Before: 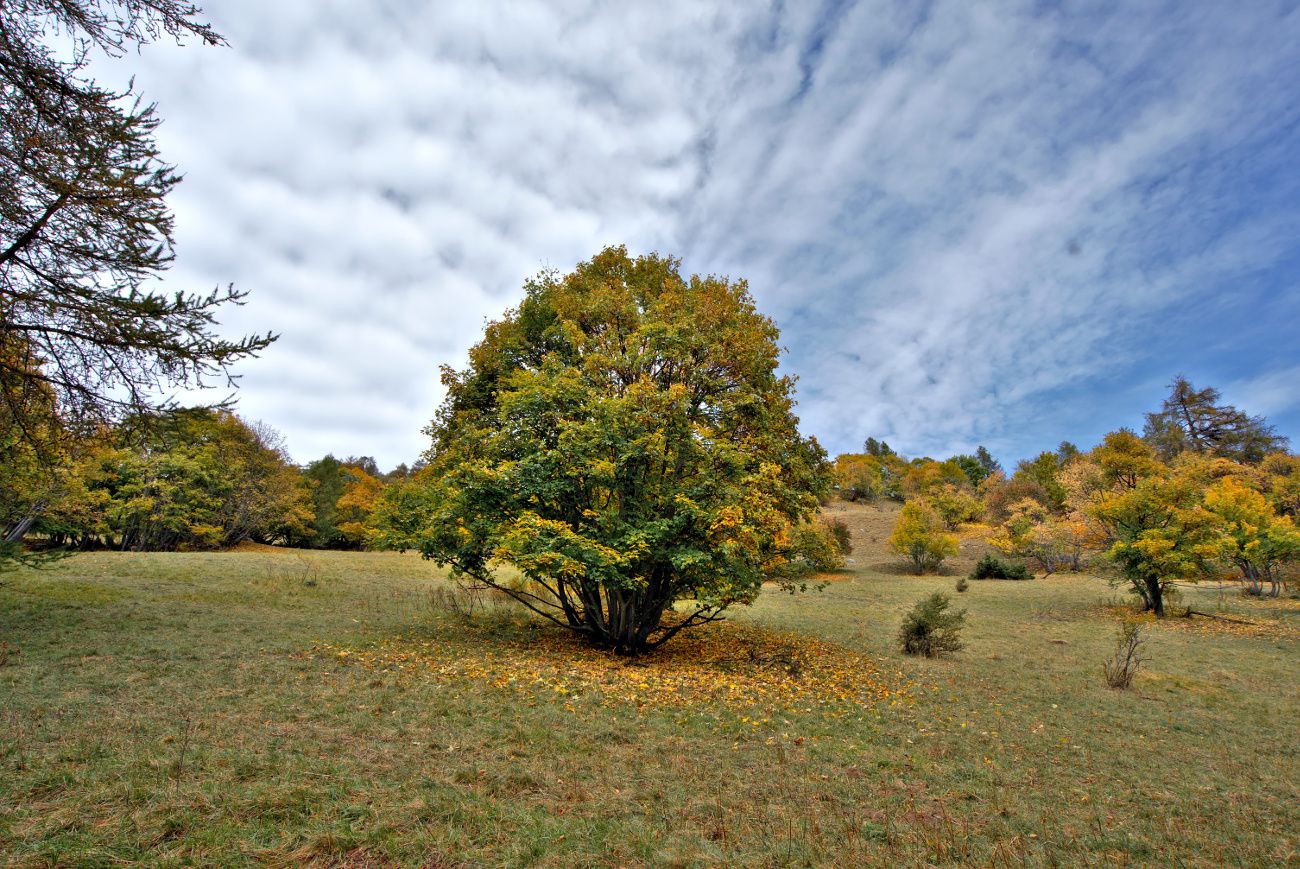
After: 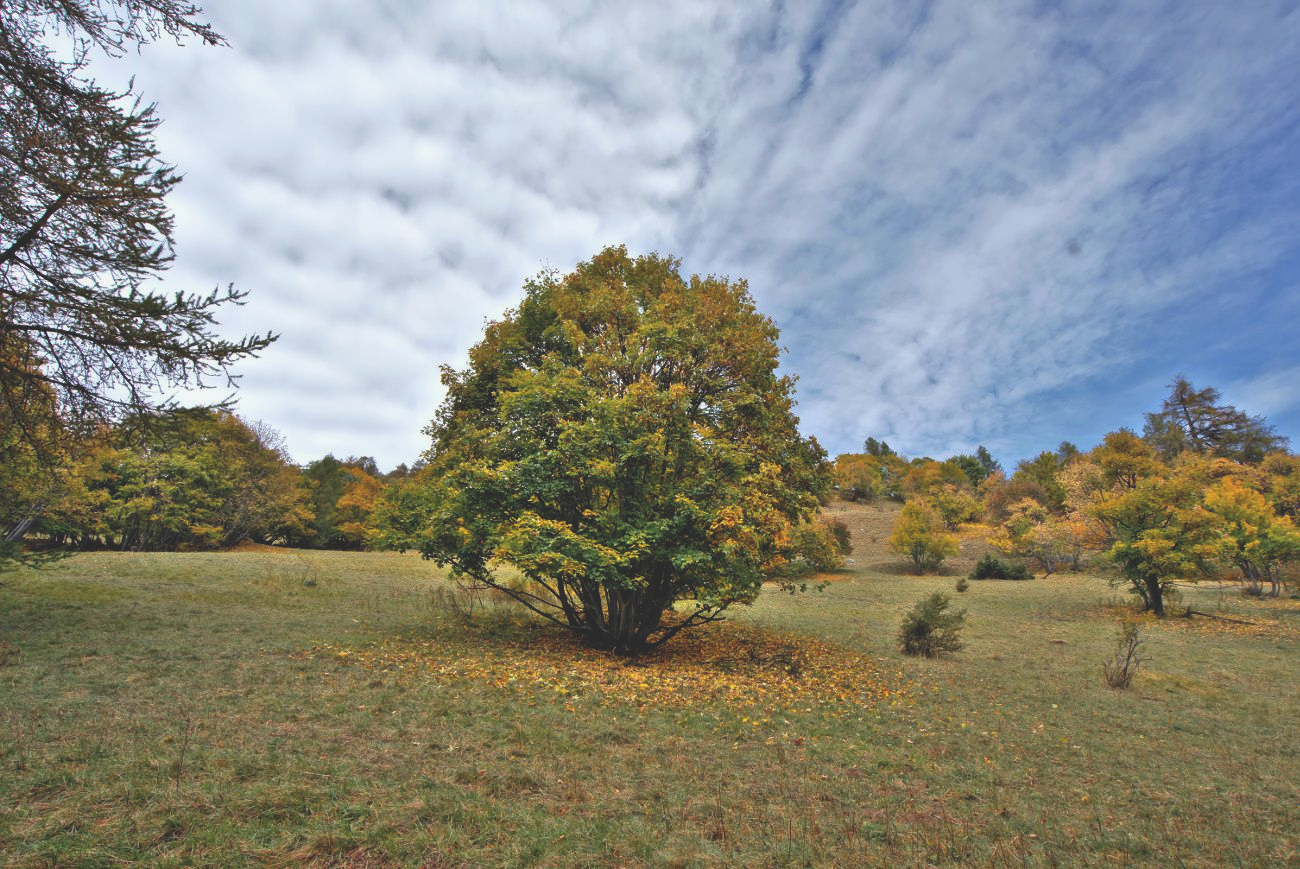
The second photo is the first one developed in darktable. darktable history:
exposure: black level correction -0.026, exposure -0.12 EV, compensate highlight preservation false
